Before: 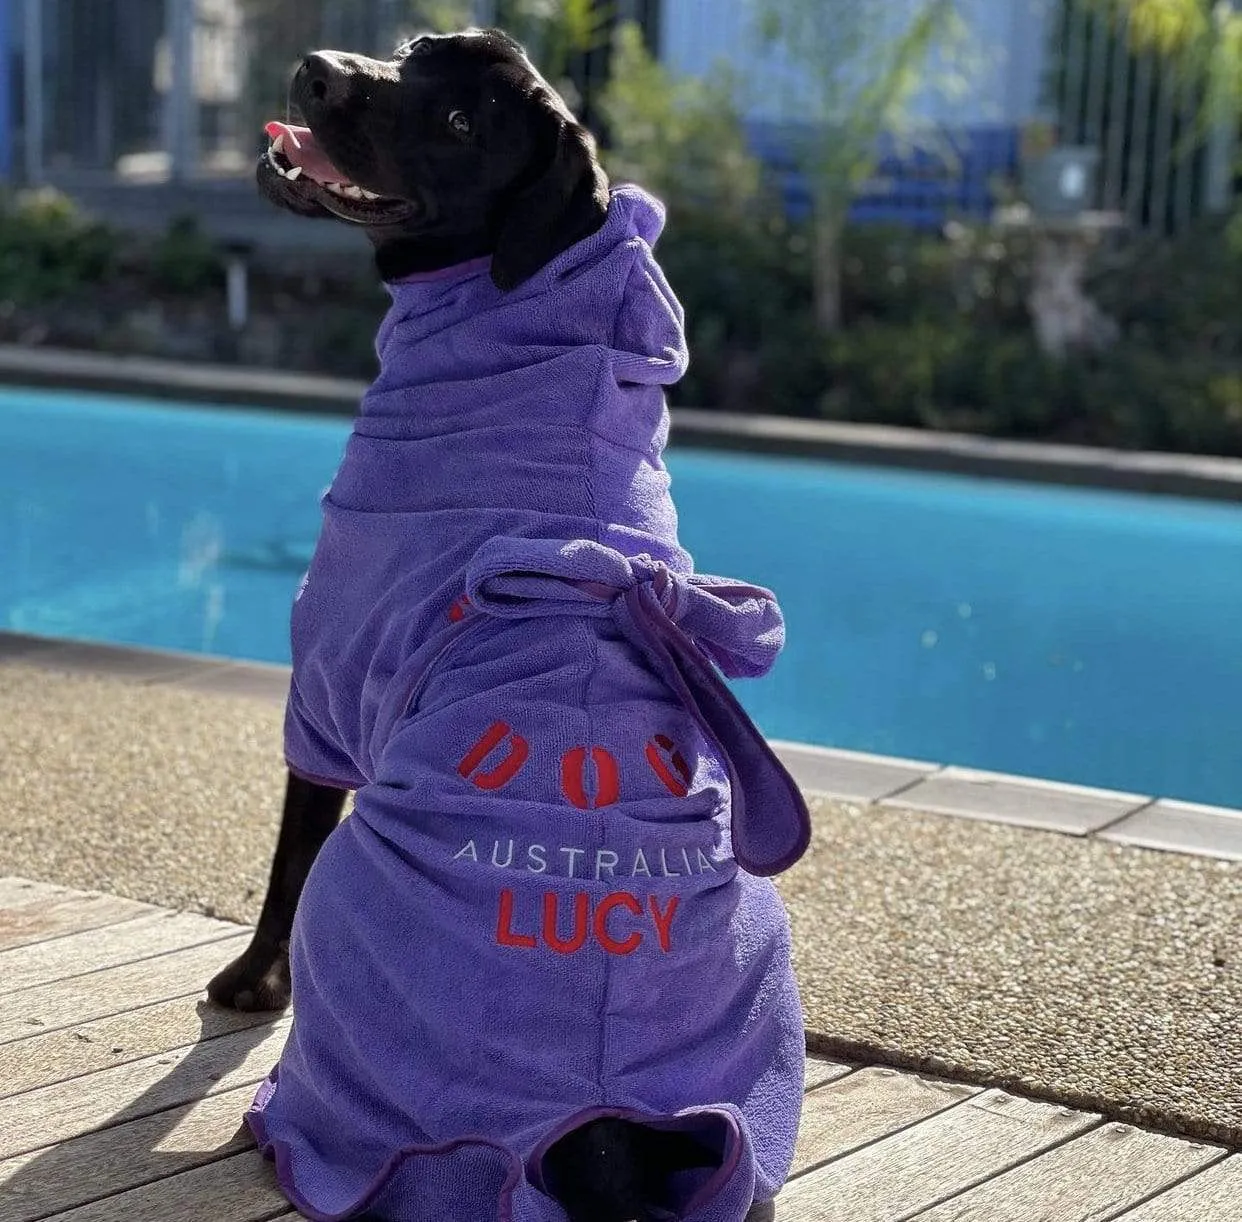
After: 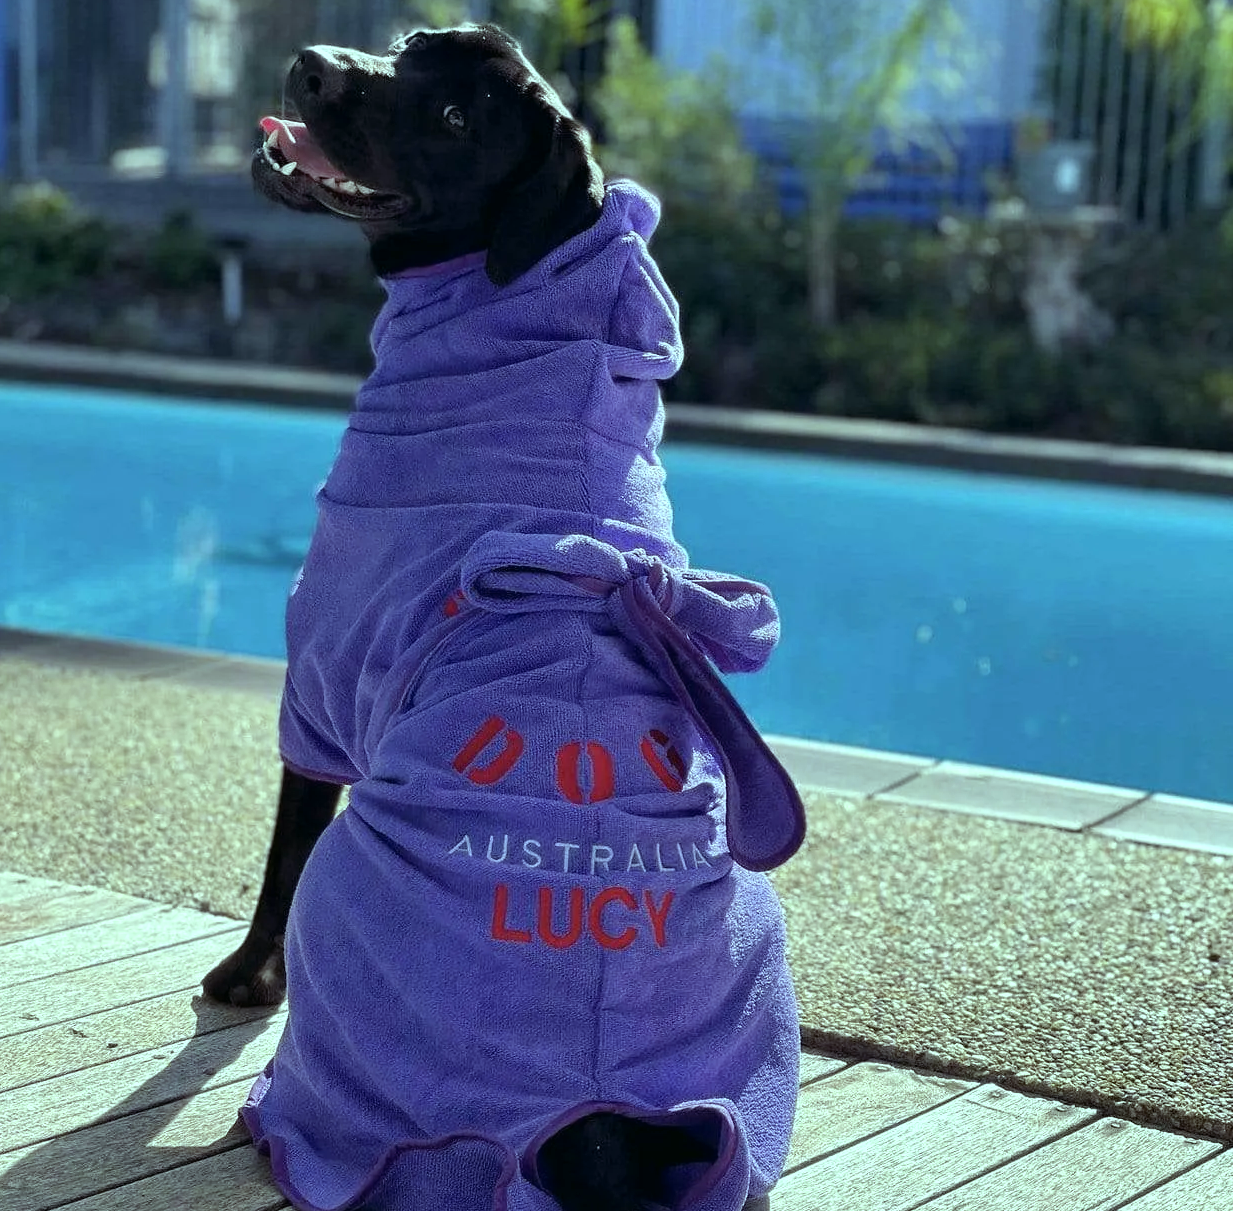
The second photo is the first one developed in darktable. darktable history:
crop: left 0.434%, top 0.485%, right 0.244%, bottom 0.386%
color balance: mode lift, gamma, gain (sRGB), lift [0.997, 0.979, 1.021, 1.011], gamma [1, 1.084, 0.916, 0.998], gain [1, 0.87, 1.13, 1.101], contrast 4.55%, contrast fulcrum 38.24%, output saturation 104.09%
